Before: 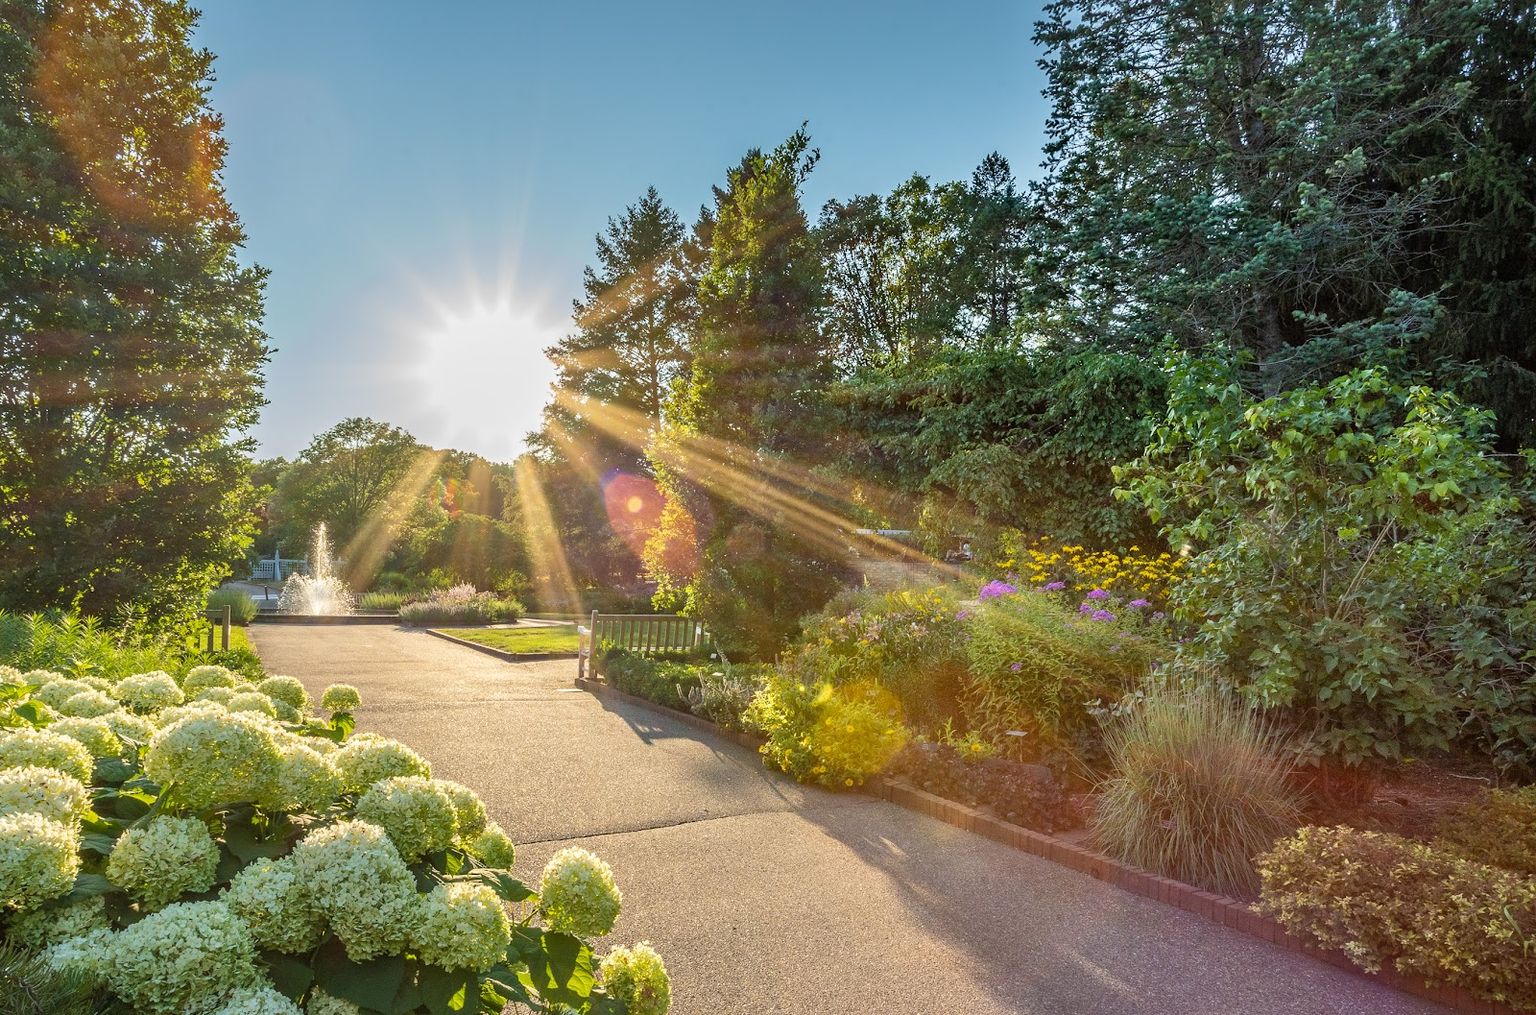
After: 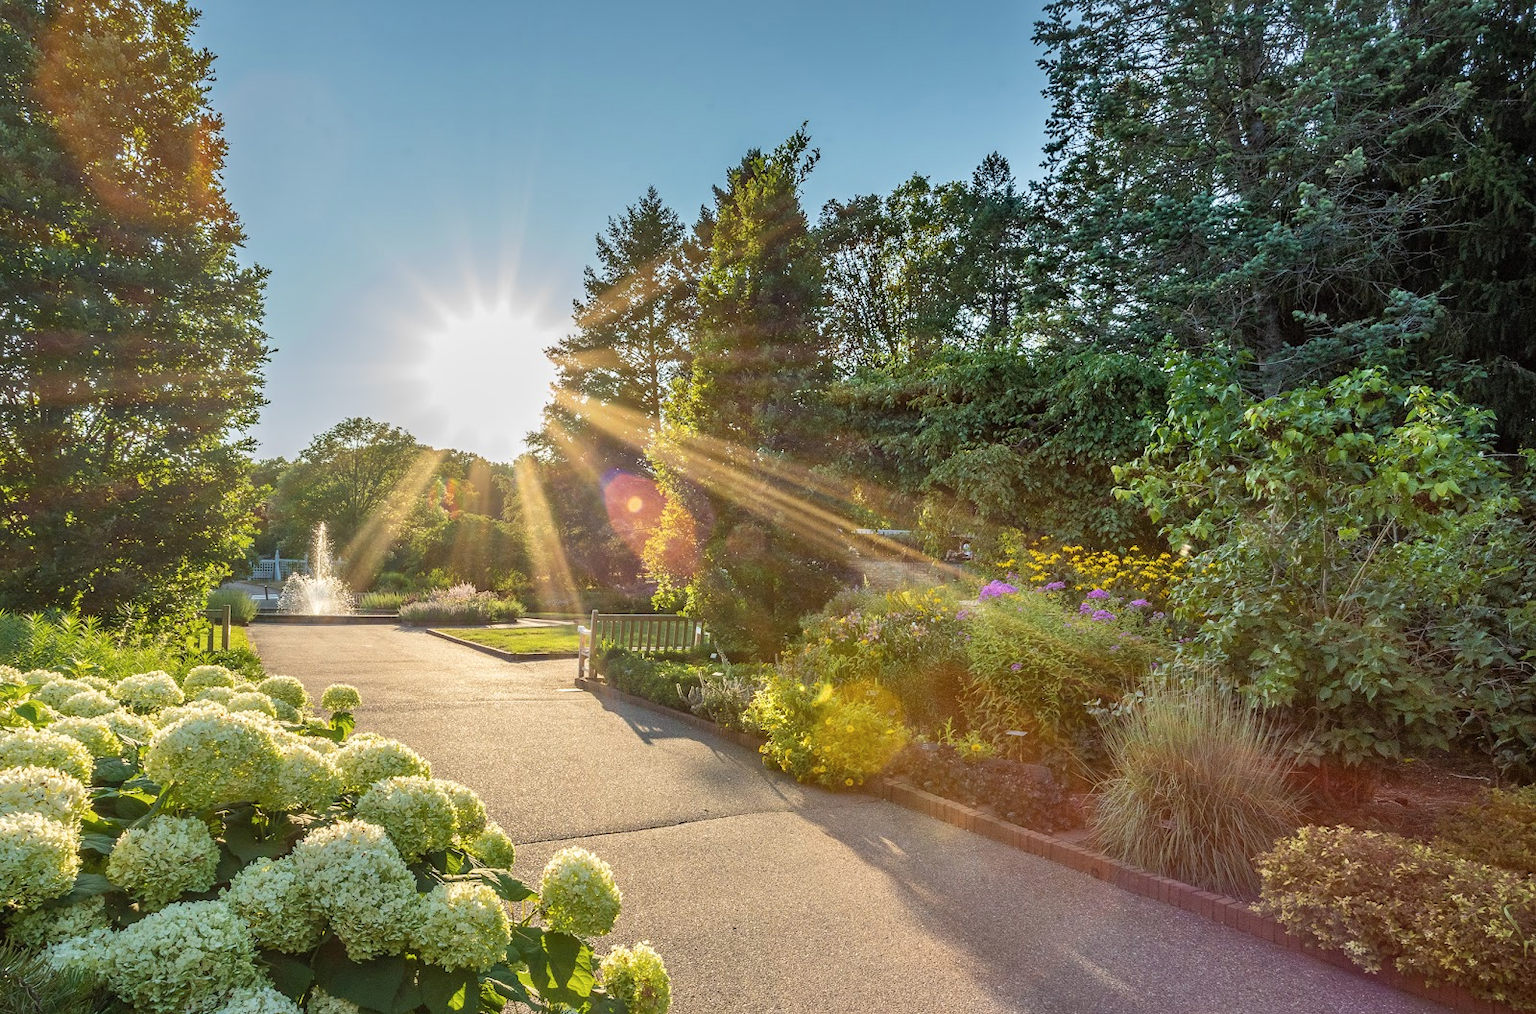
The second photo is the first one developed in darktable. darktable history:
contrast brightness saturation: saturation -0.049
